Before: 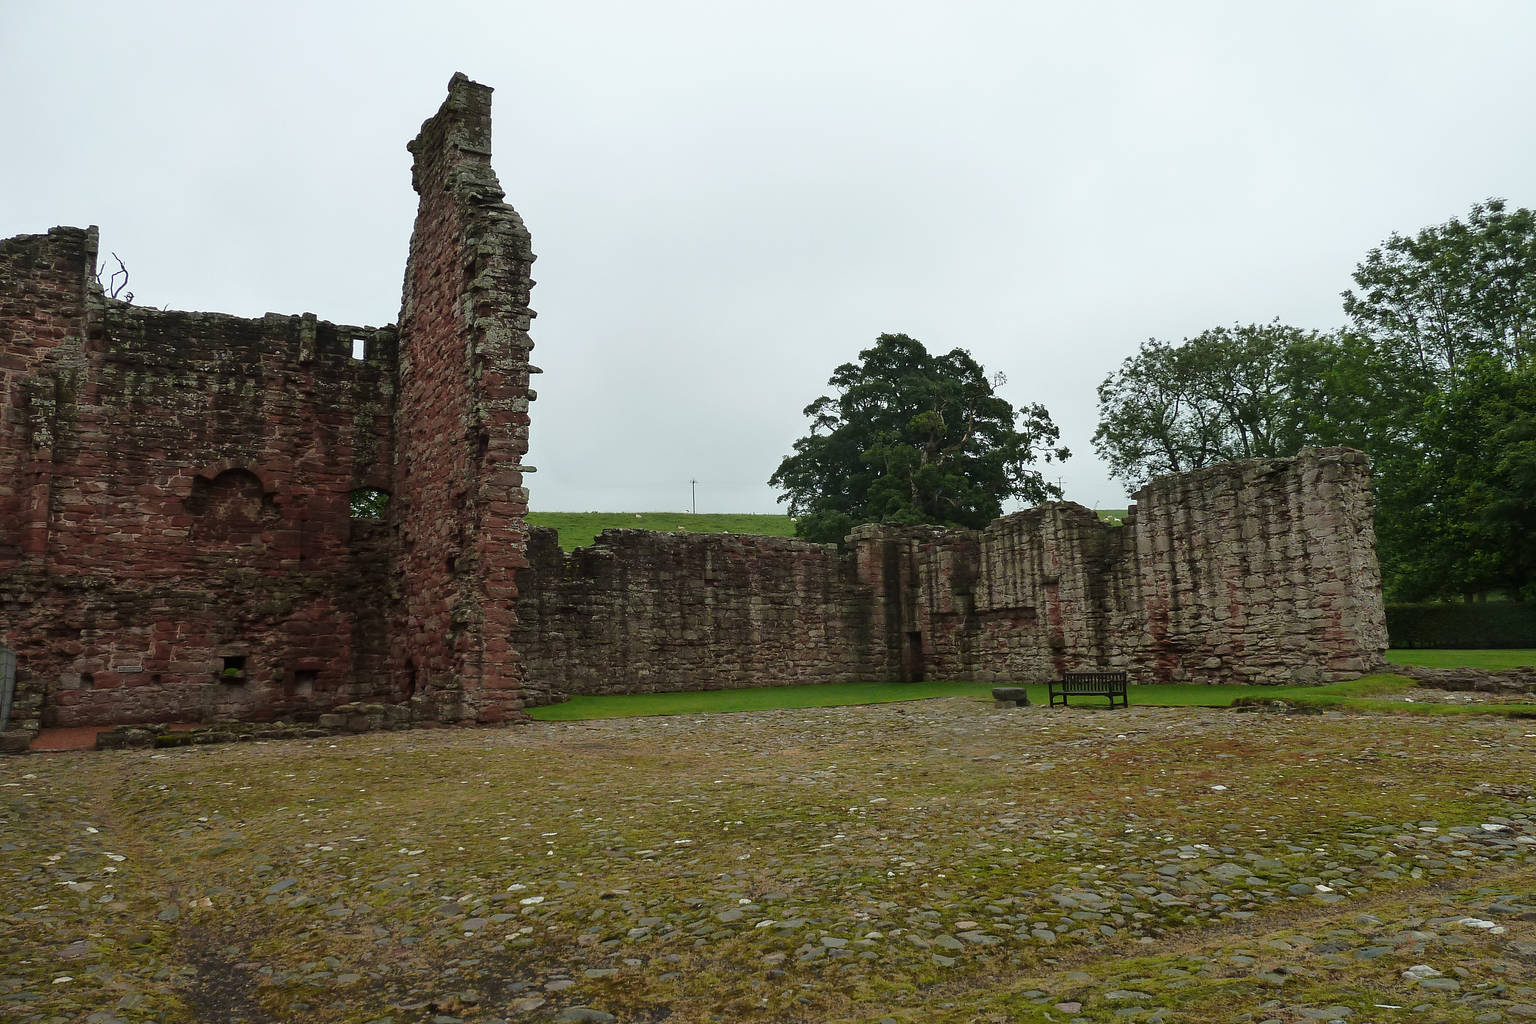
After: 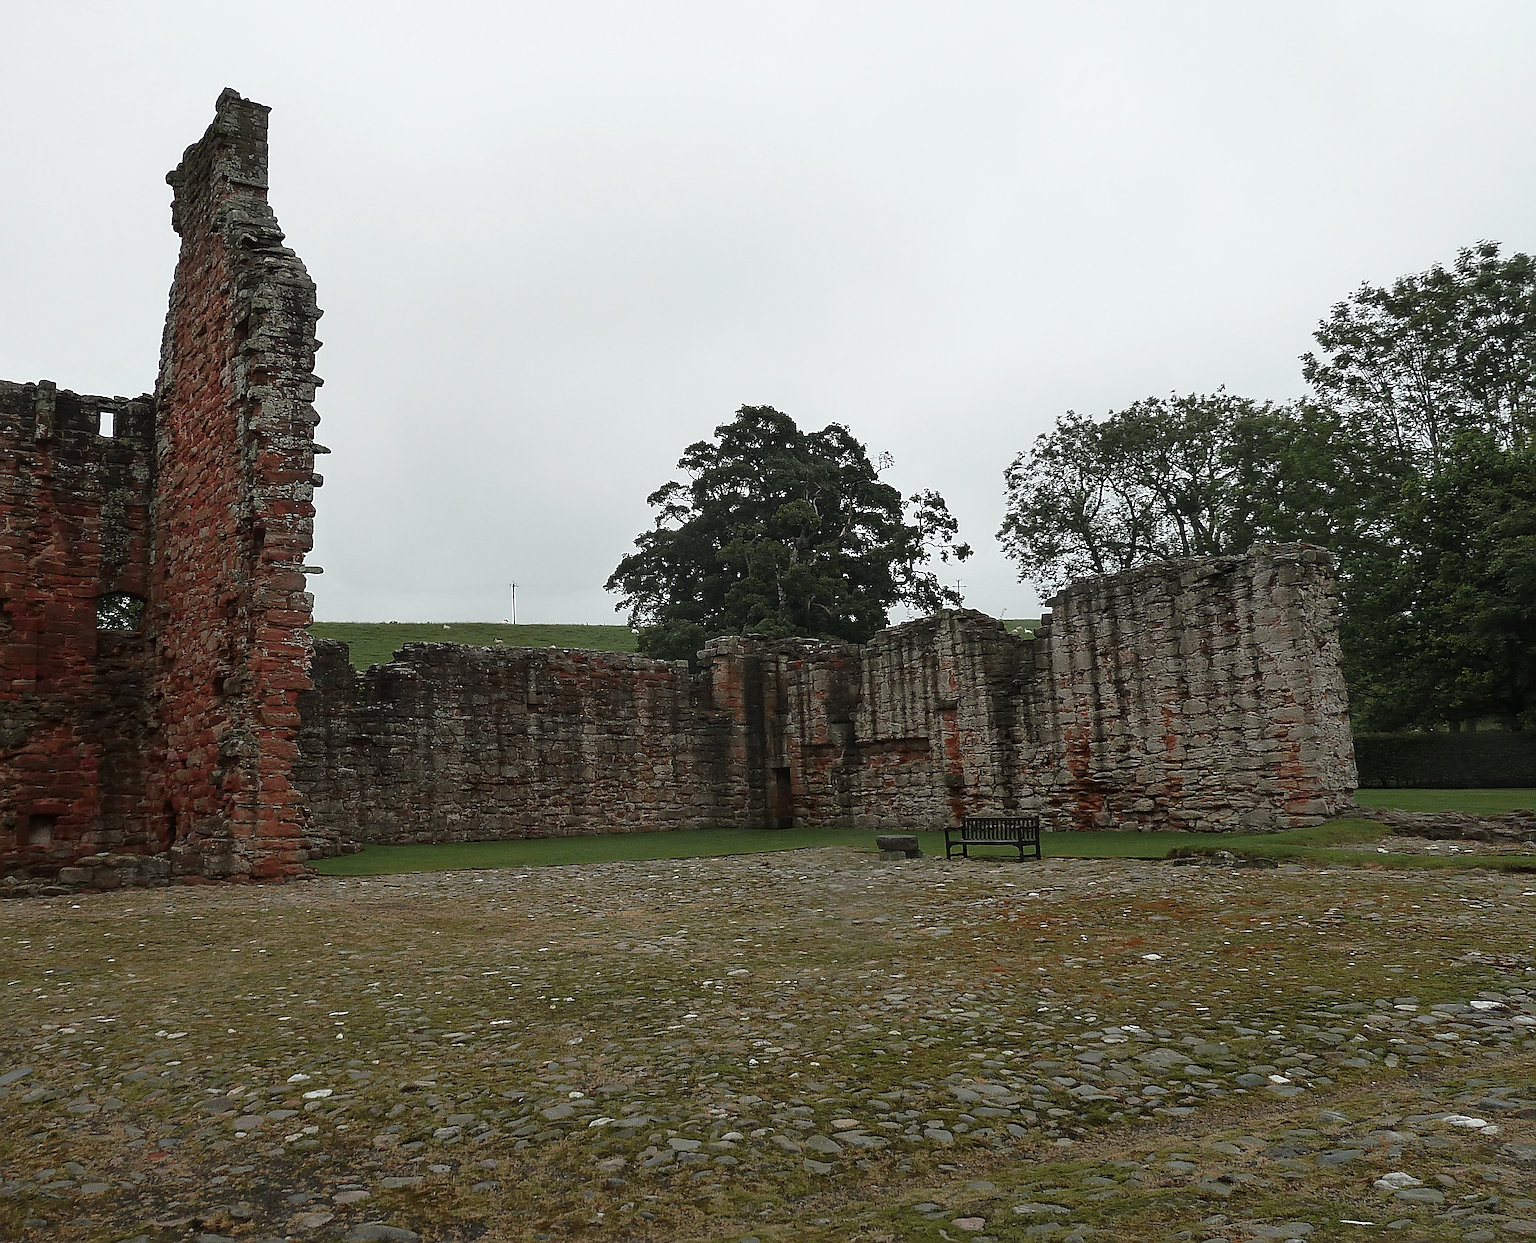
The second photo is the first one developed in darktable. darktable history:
sharpen: radius 2.538, amount 0.633
color zones: curves: ch0 [(0, 0.48) (0.209, 0.398) (0.305, 0.332) (0.429, 0.493) (0.571, 0.5) (0.714, 0.5) (0.857, 0.5) (1, 0.48)]; ch1 [(0, 0.736) (0.143, 0.625) (0.225, 0.371) (0.429, 0.256) (0.571, 0.241) (0.714, 0.213) (0.857, 0.48) (1, 0.736)]; ch2 [(0, 0.448) (0.143, 0.498) (0.286, 0.5) (0.429, 0.5) (0.571, 0.5) (0.714, 0.5) (0.857, 0.5) (1, 0.448)]
crop: left 17.625%, bottom 0.033%
